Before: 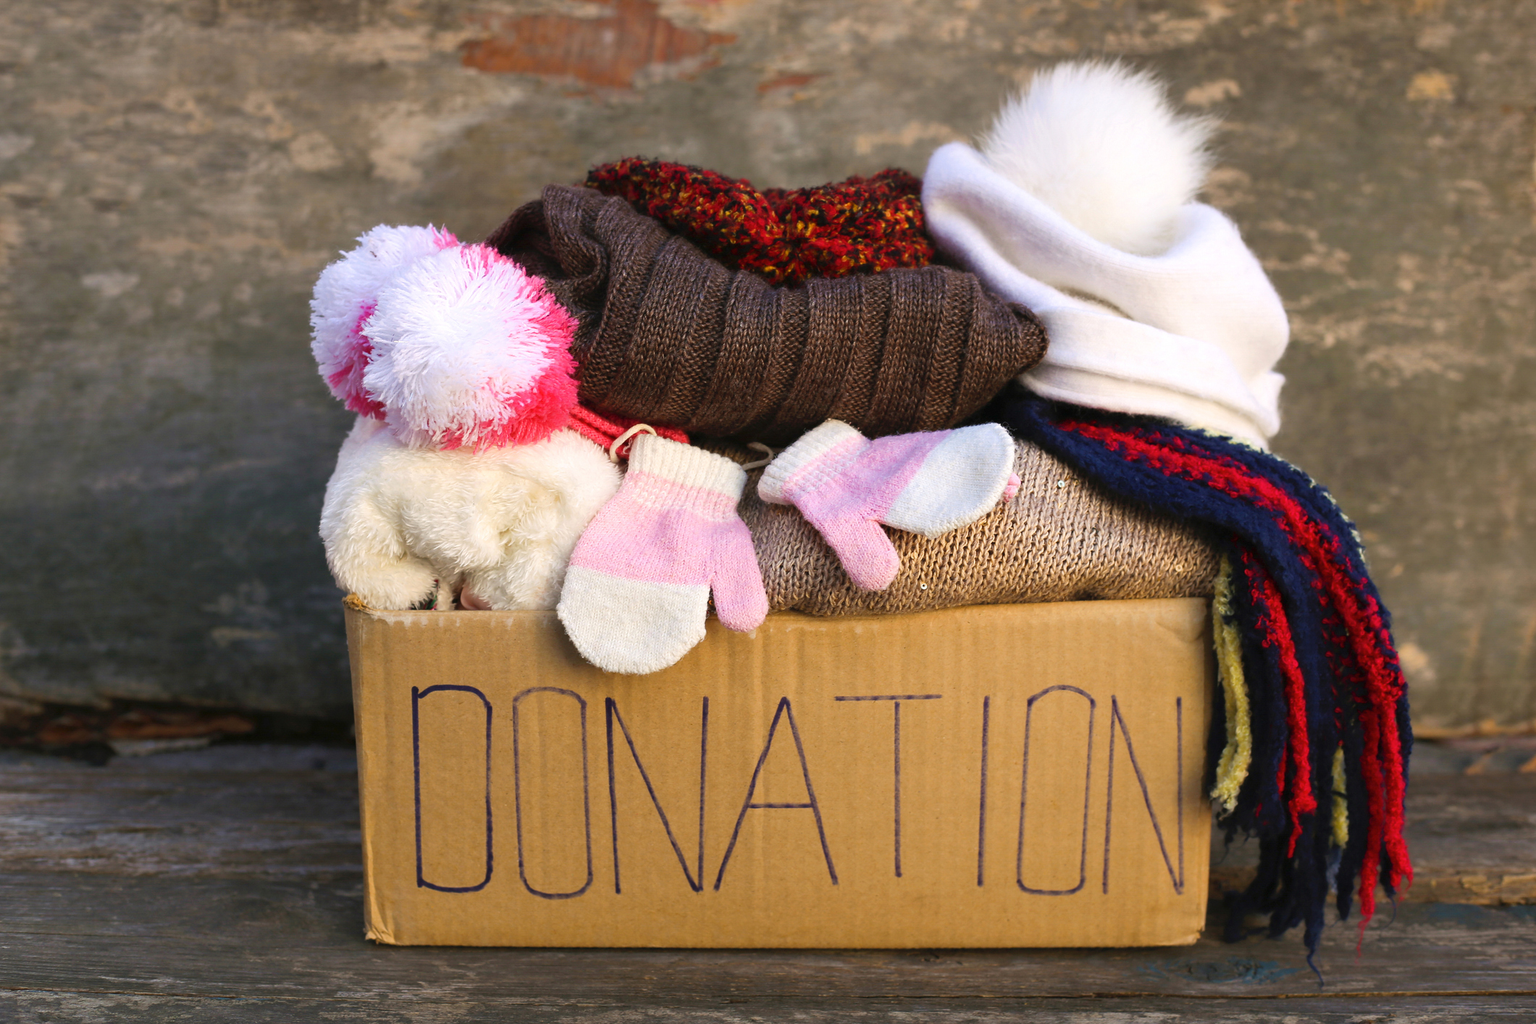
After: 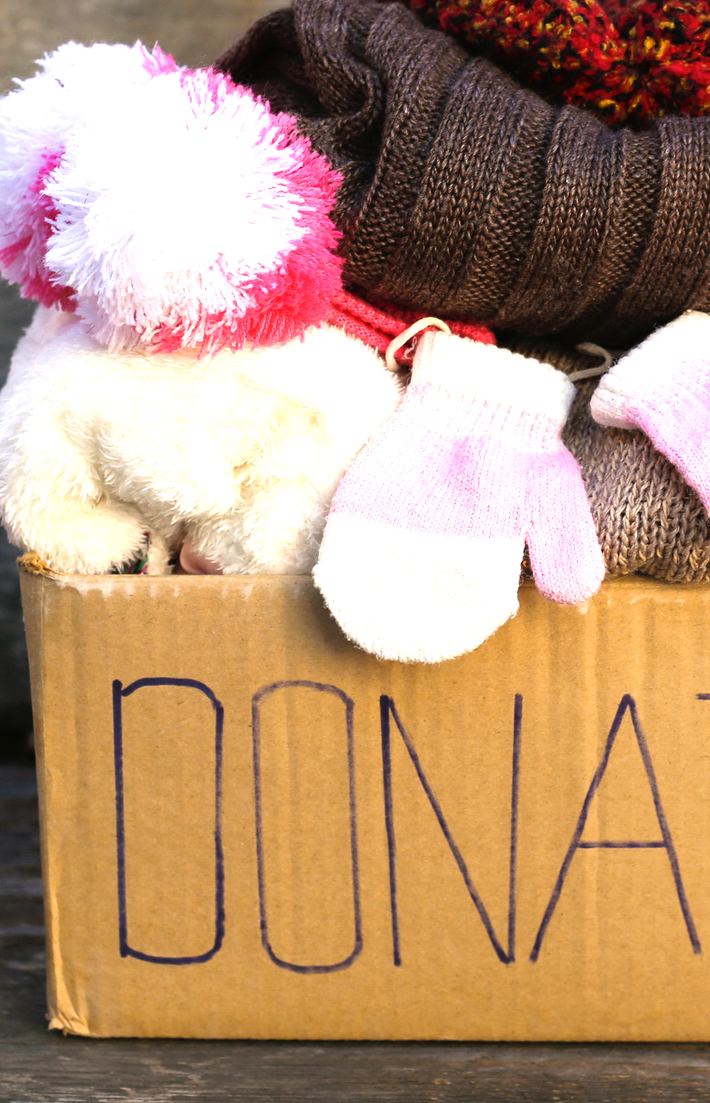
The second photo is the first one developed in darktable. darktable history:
tone equalizer: -8 EV -0.782 EV, -7 EV -0.692 EV, -6 EV -0.637 EV, -5 EV -0.403 EV, -3 EV 0.369 EV, -2 EV 0.6 EV, -1 EV 0.68 EV, +0 EV 0.726 EV
crop and rotate: left 21.518%, top 18.996%, right 44.976%, bottom 2.963%
